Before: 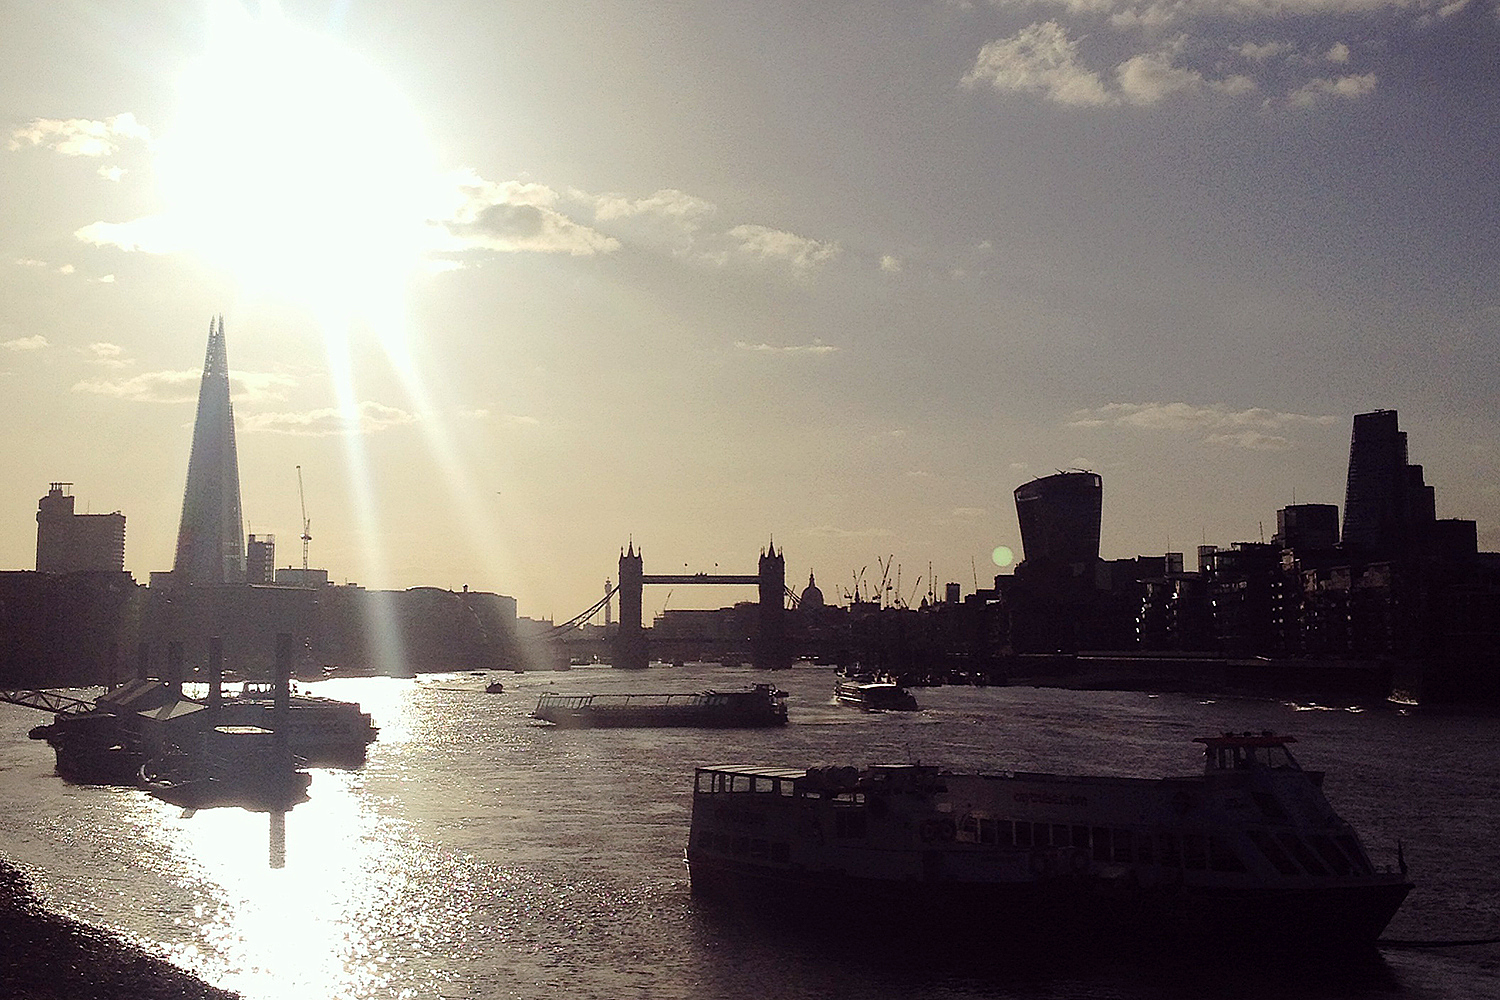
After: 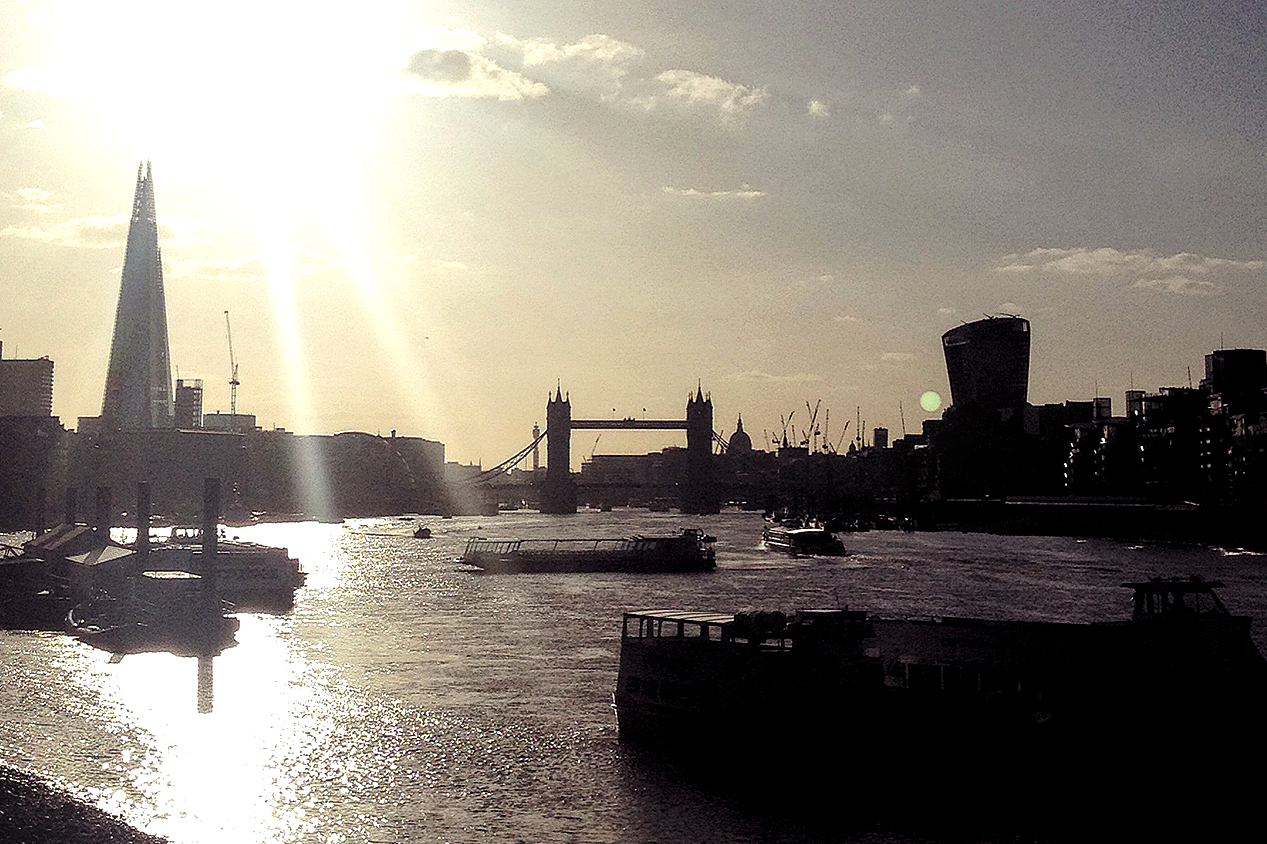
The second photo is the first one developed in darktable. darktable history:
local contrast: detail 130%
levels: levels [0.052, 0.496, 0.908]
crop and rotate: left 4.842%, top 15.51%, right 10.668%
